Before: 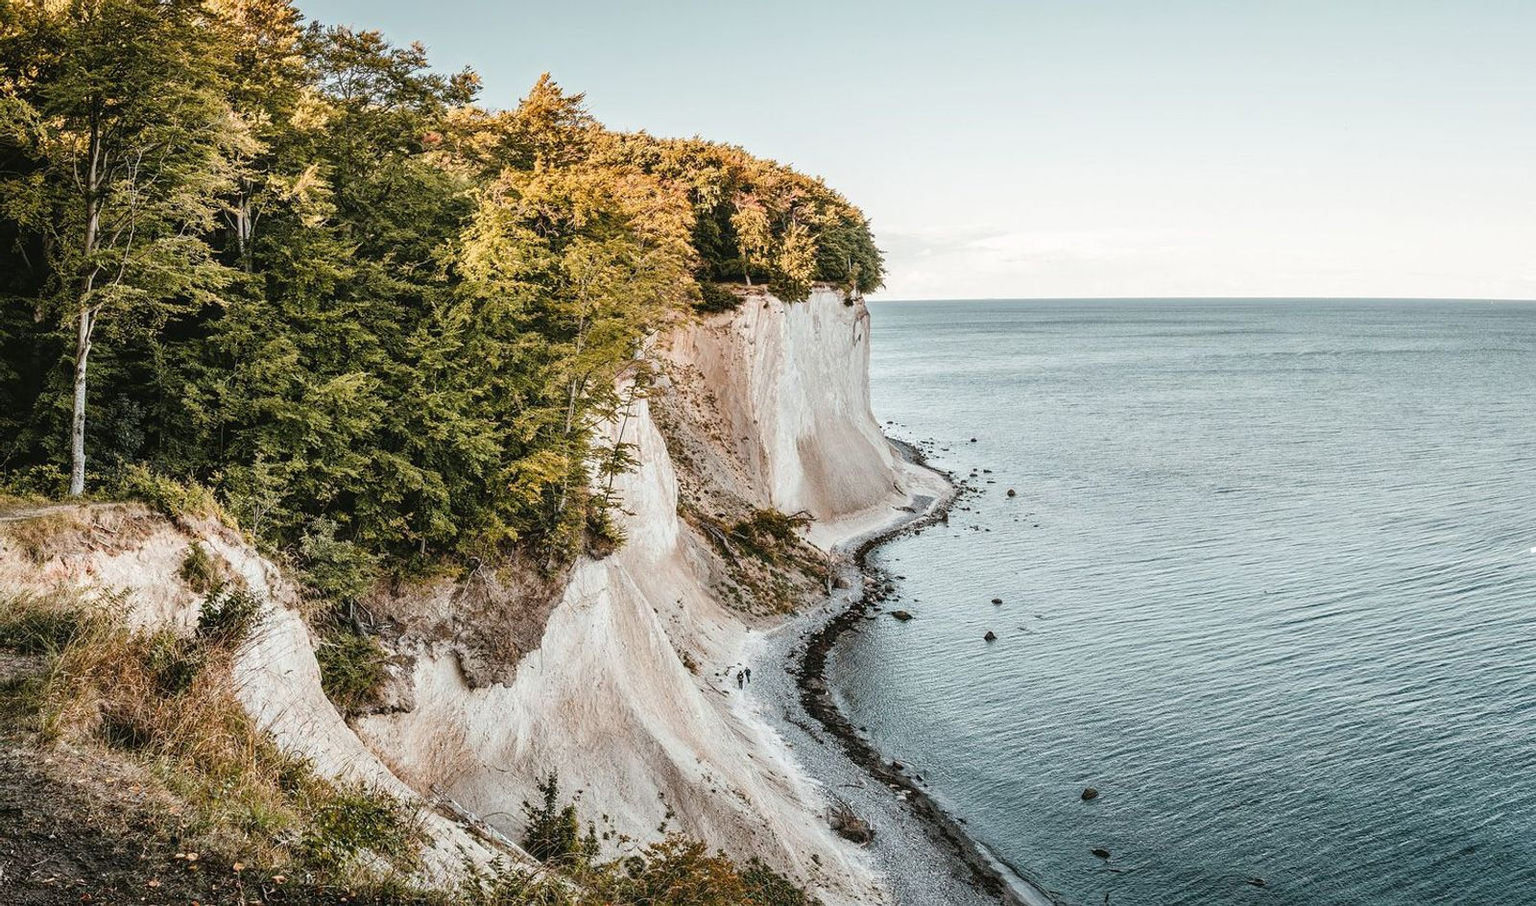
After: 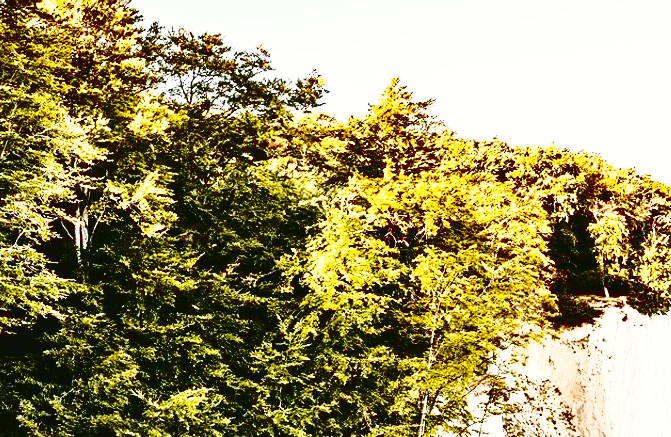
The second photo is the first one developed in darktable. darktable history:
color zones: curves: ch1 [(0, 0.831) (0.08, 0.771) (0.157, 0.268) (0.241, 0.207) (0.562, -0.005) (0.714, -0.013) (0.876, 0.01) (1, 0.831)]
color balance rgb: linear chroma grading › global chroma 15%, perceptual saturation grading › global saturation 30%
exposure: black level correction 0, exposure 0.5 EV, compensate exposure bias true, compensate highlight preservation false
crop and rotate: left 10.817%, top 0.062%, right 47.194%, bottom 53.626%
tone curve: curves: ch0 [(0, 0.039) (0.194, 0.159) (0.469, 0.544) (0.693, 0.77) (0.751, 0.871) (1, 1)]; ch1 [(0, 0) (0.508, 0.506) (0.547, 0.563) (0.592, 0.631) (0.715, 0.706) (1, 1)]; ch2 [(0, 0) (0.243, 0.175) (0.362, 0.301) (0.492, 0.515) (0.544, 0.557) (0.595, 0.612) (0.631, 0.641) (1, 1)], color space Lab, independent channels, preserve colors none
base curve: curves: ch0 [(0, 0) (0.007, 0.004) (0.027, 0.03) (0.046, 0.07) (0.207, 0.54) (0.442, 0.872) (0.673, 0.972) (1, 1)], preserve colors none
contrast brightness saturation: brightness -1, saturation 1
